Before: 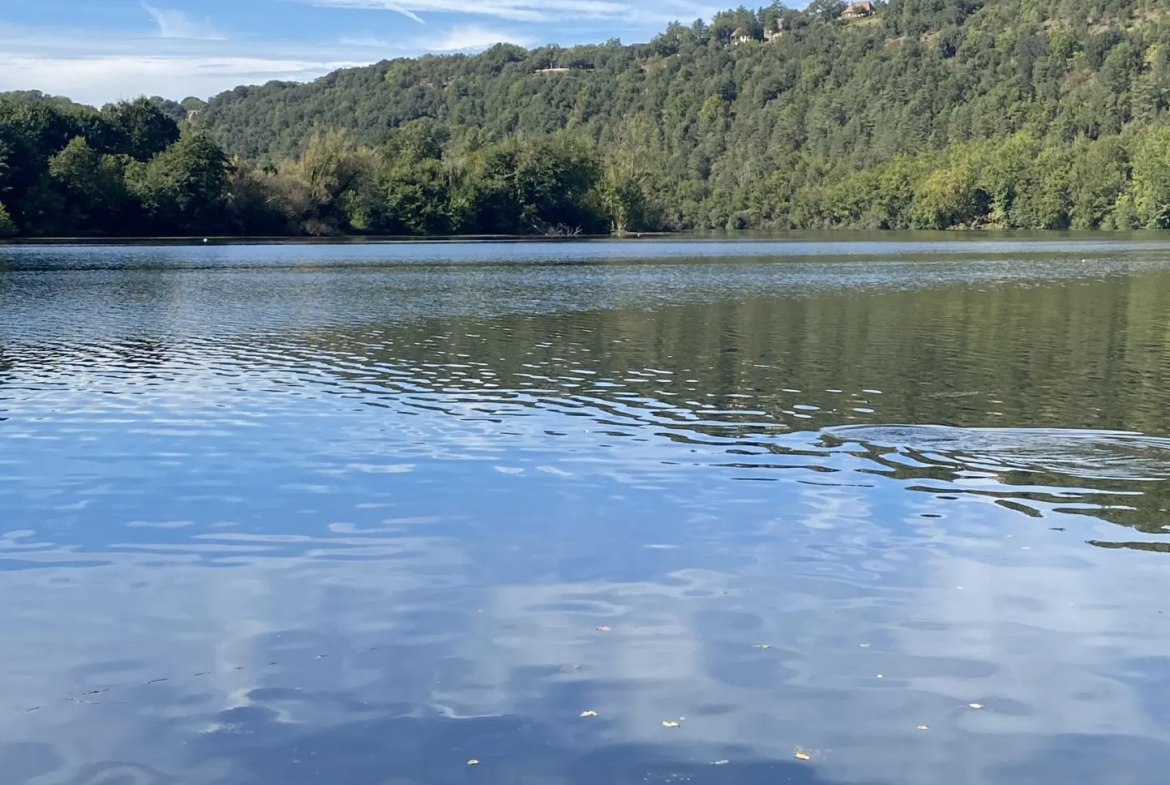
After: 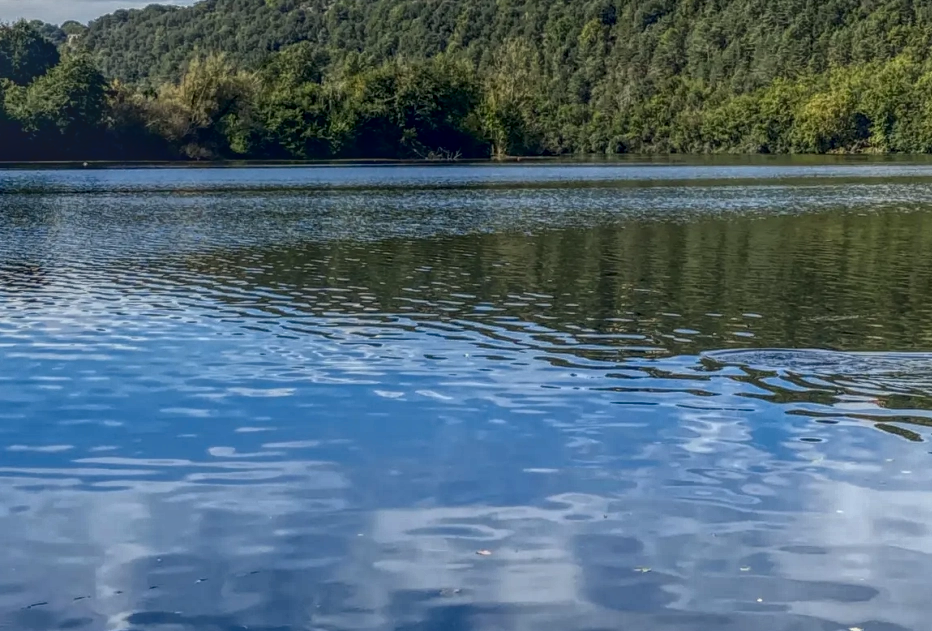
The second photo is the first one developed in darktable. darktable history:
crop and rotate: left 10.273%, top 9.803%, right 10.044%, bottom 9.728%
shadows and highlights: shadows 1.51, highlights 38.03
color calibration: gray › normalize channels true, x 0.343, y 0.356, temperature 5104.94 K, gamut compression 0.014
contrast brightness saturation: contrast 0.099, brightness -0.27, saturation 0.144
local contrast: highlights 20%, shadows 28%, detail 201%, midtone range 0.2
